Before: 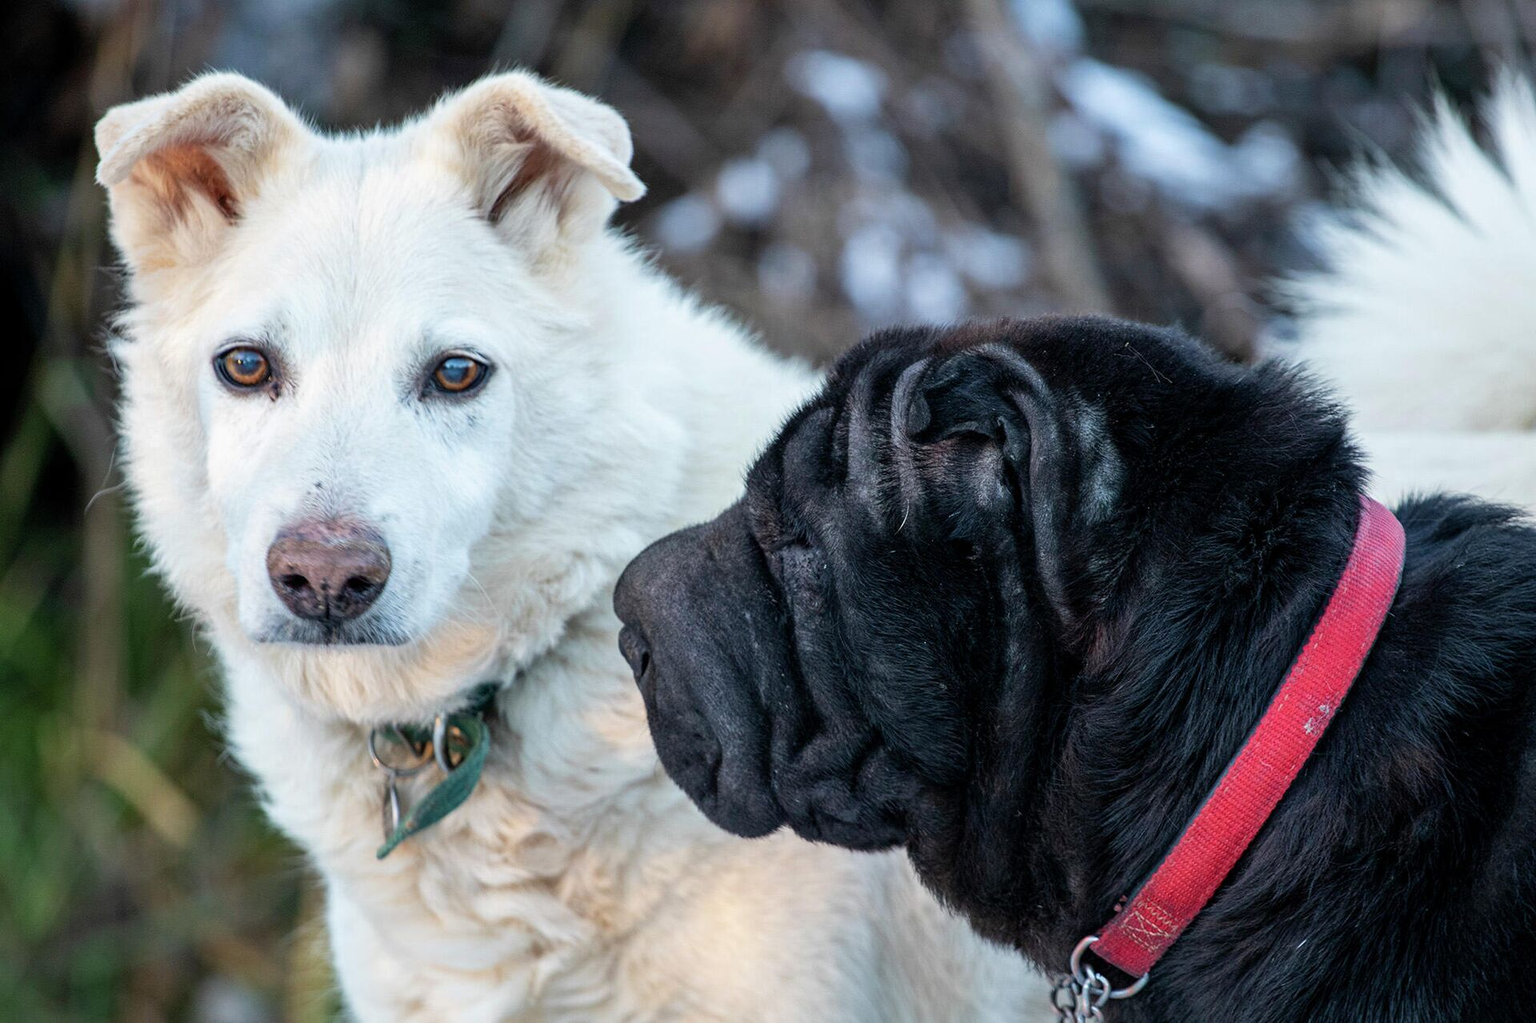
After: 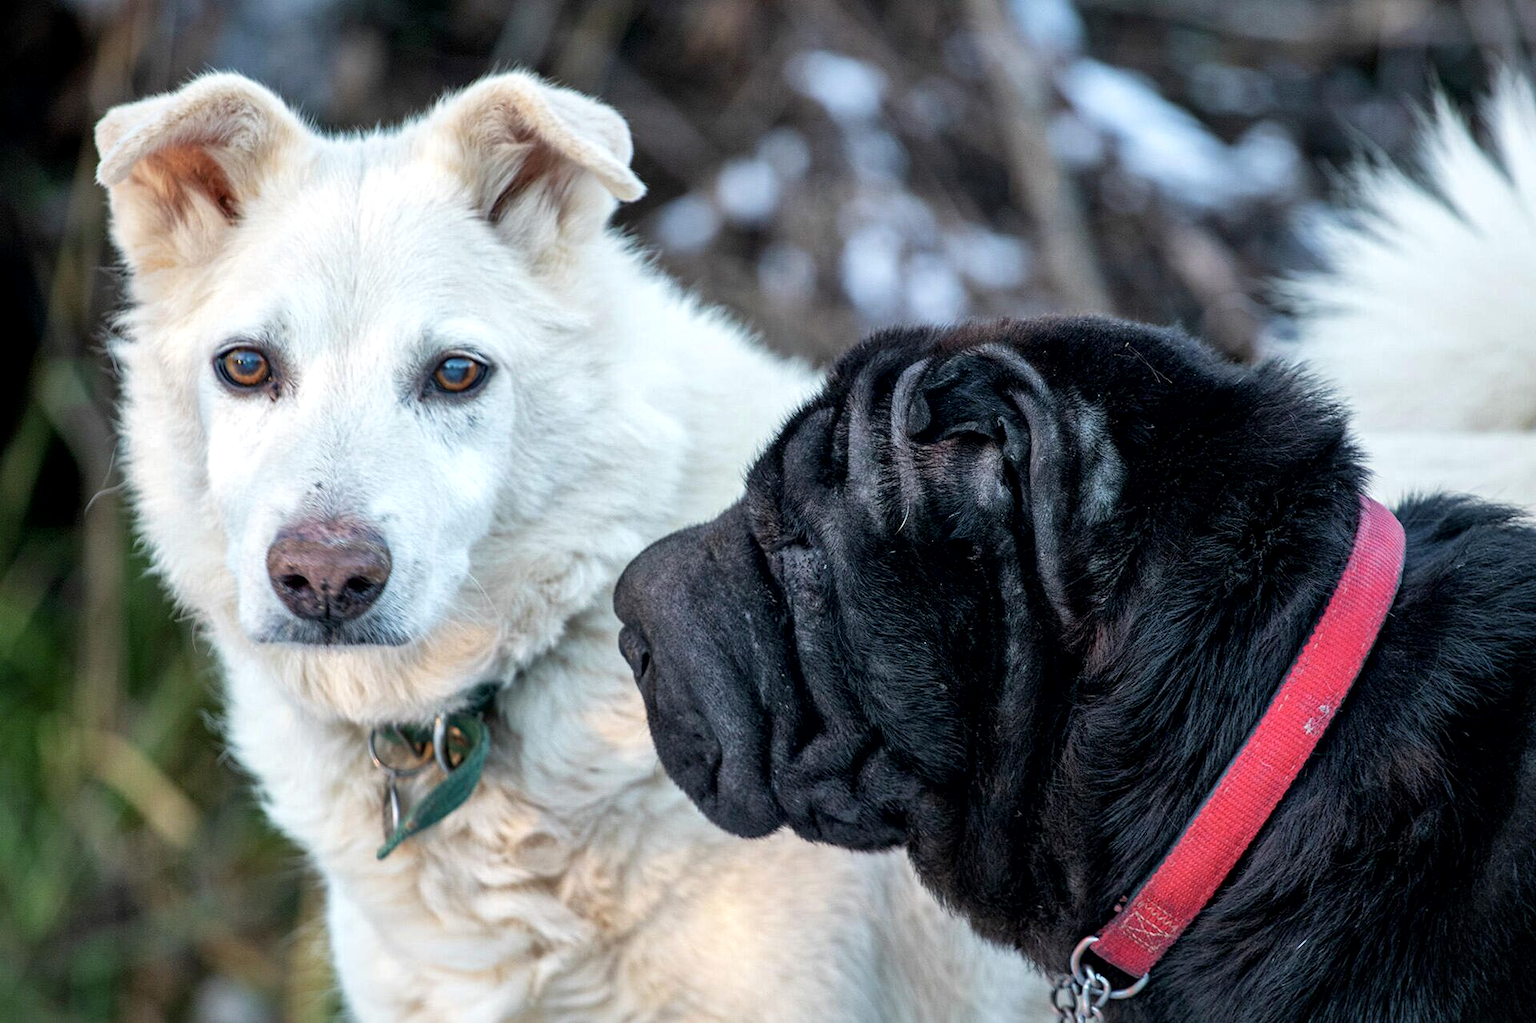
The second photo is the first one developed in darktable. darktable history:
exposure: exposure 0.073 EV, compensate highlight preservation false
local contrast: mode bilateral grid, contrast 21, coarseness 99, detail 150%, midtone range 0.2
tone equalizer: on, module defaults
